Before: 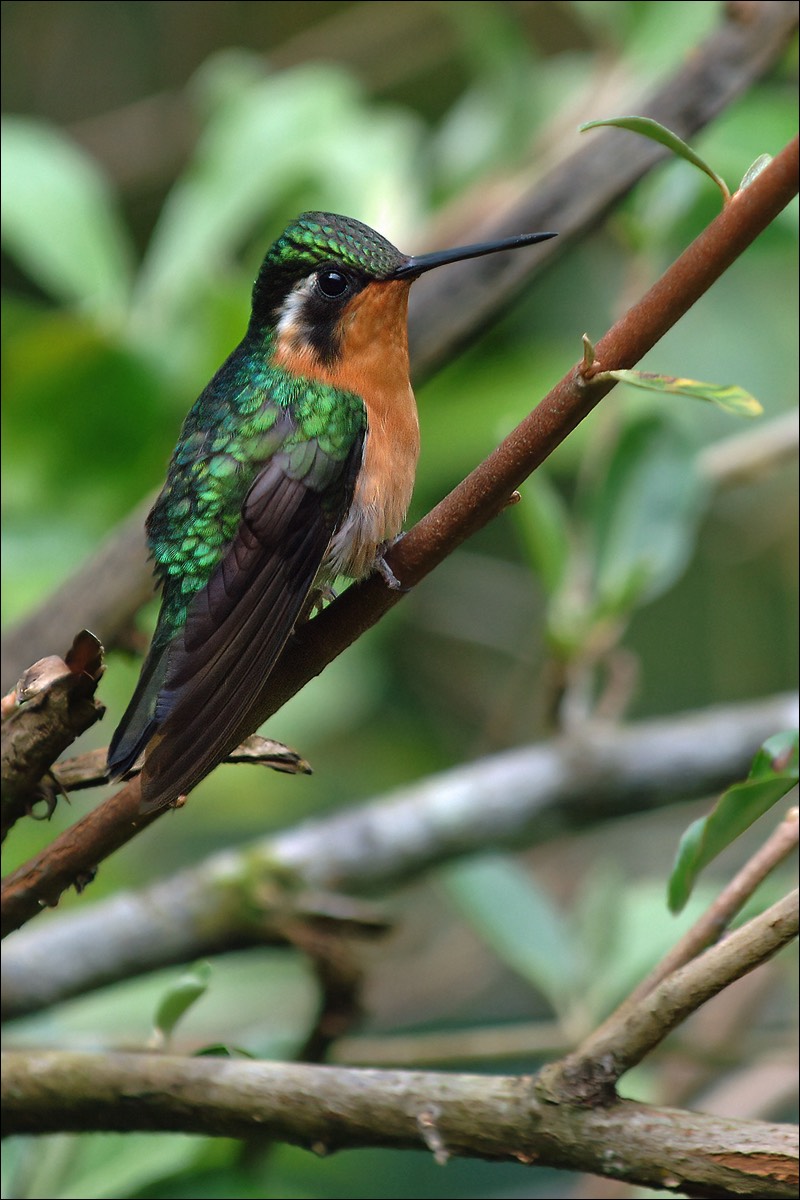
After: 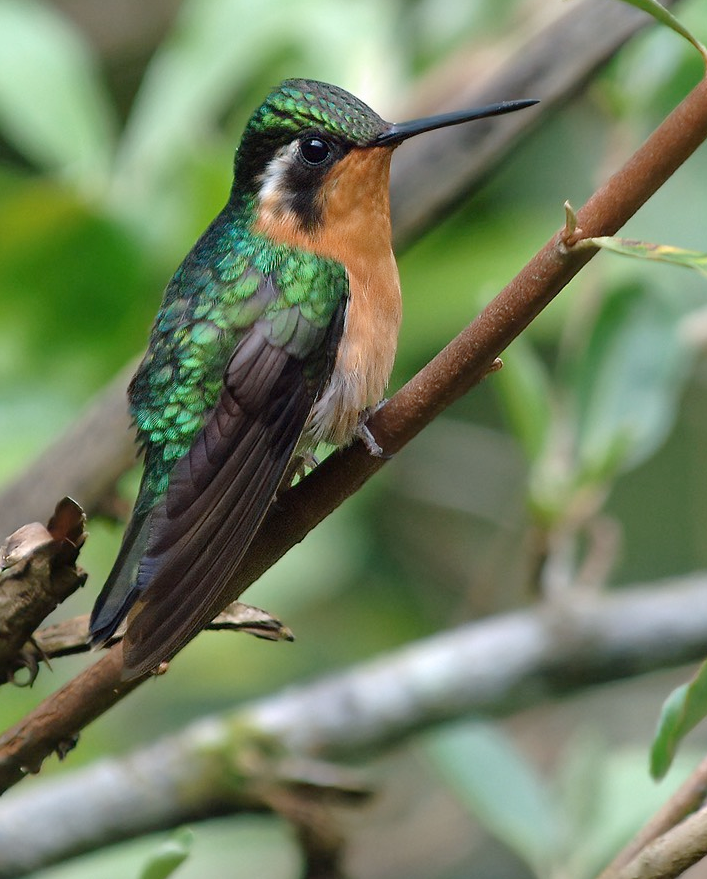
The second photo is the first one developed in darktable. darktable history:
crop and rotate: left 2.305%, top 11.143%, right 9.284%, bottom 15.528%
color zones: curves: ch1 [(0, 0.469) (0.01, 0.469) (0.12, 0.446) (0.248, 0.469) (0.5, 0.5) (0.748, 0.5) (0.99, 0.469) (1, 0.469)]
